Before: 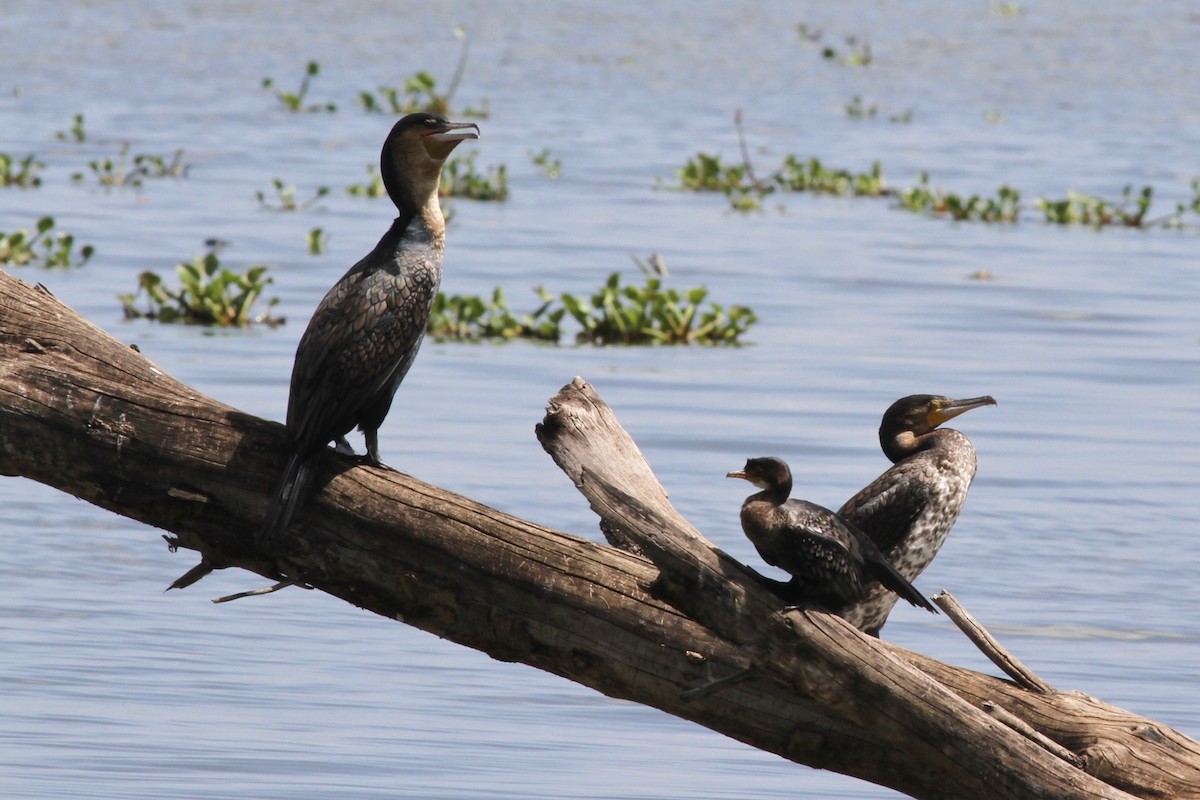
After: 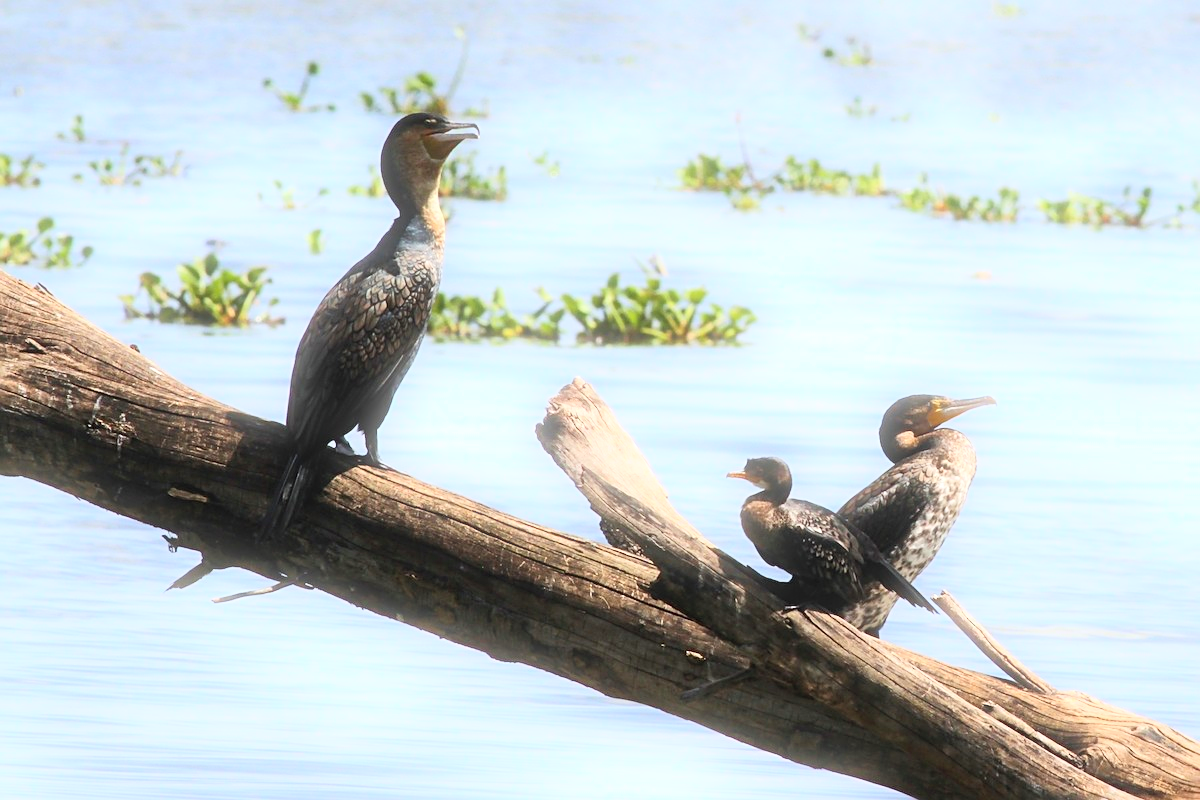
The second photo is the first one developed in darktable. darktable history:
white balance: red 0.978, blue 0.999
sharpen: on, module defaults
contrast brightness saturation: contrast 0.24, brightness 0.26, saturation 0.39
bloom: size 5%, threshold 95%, strength 15%
